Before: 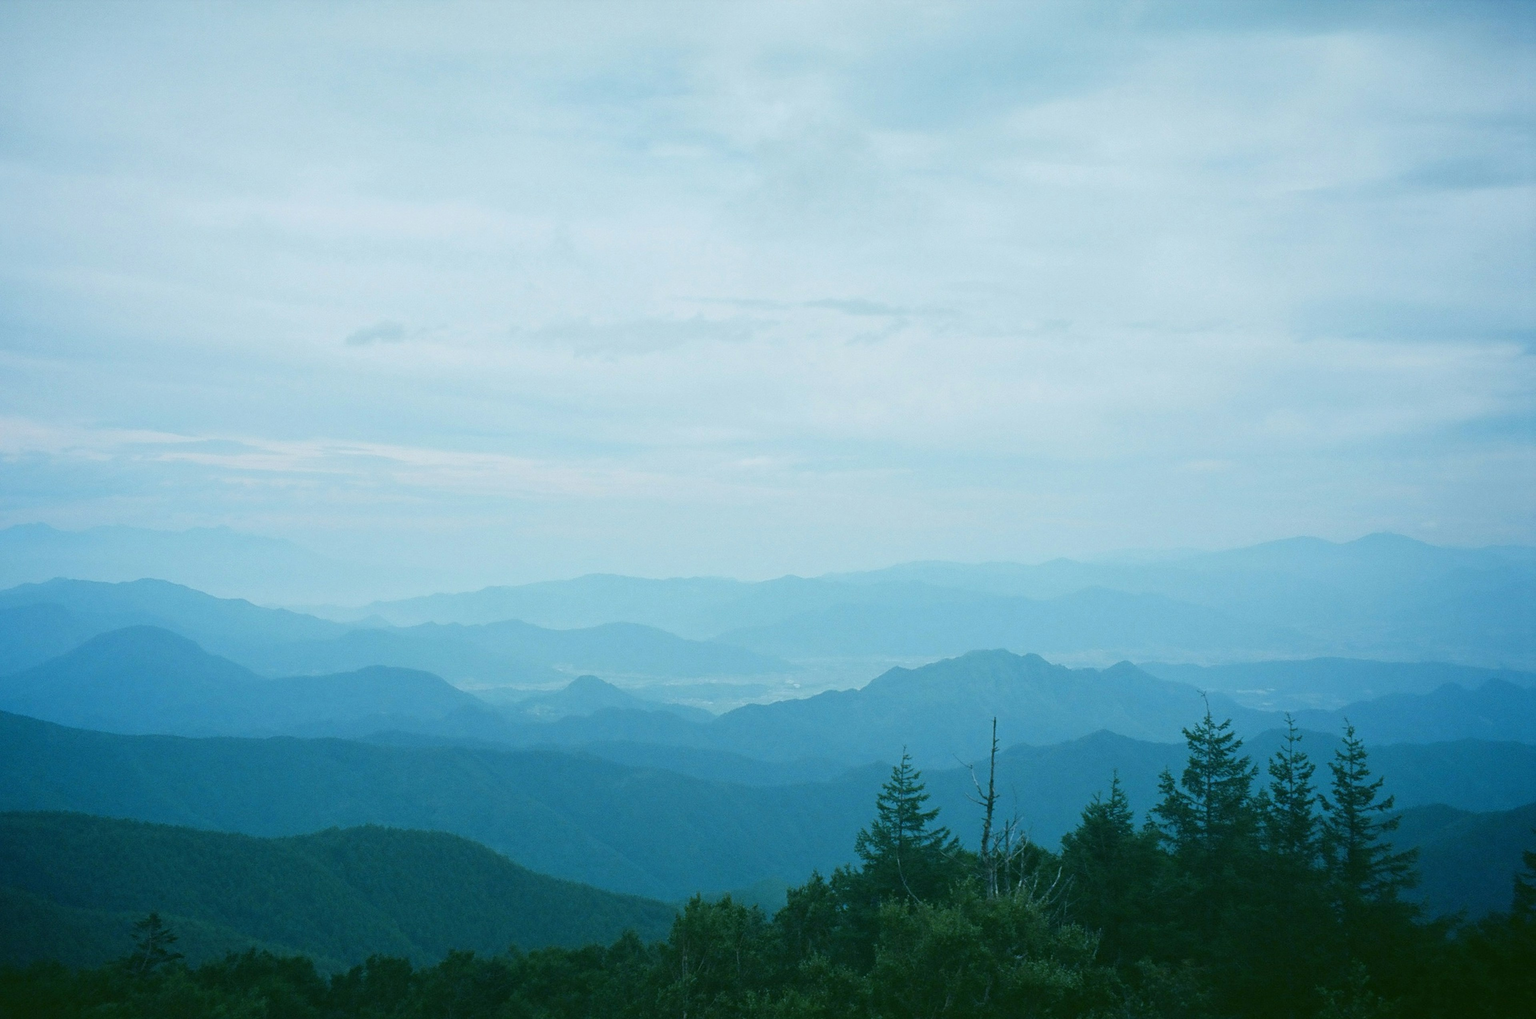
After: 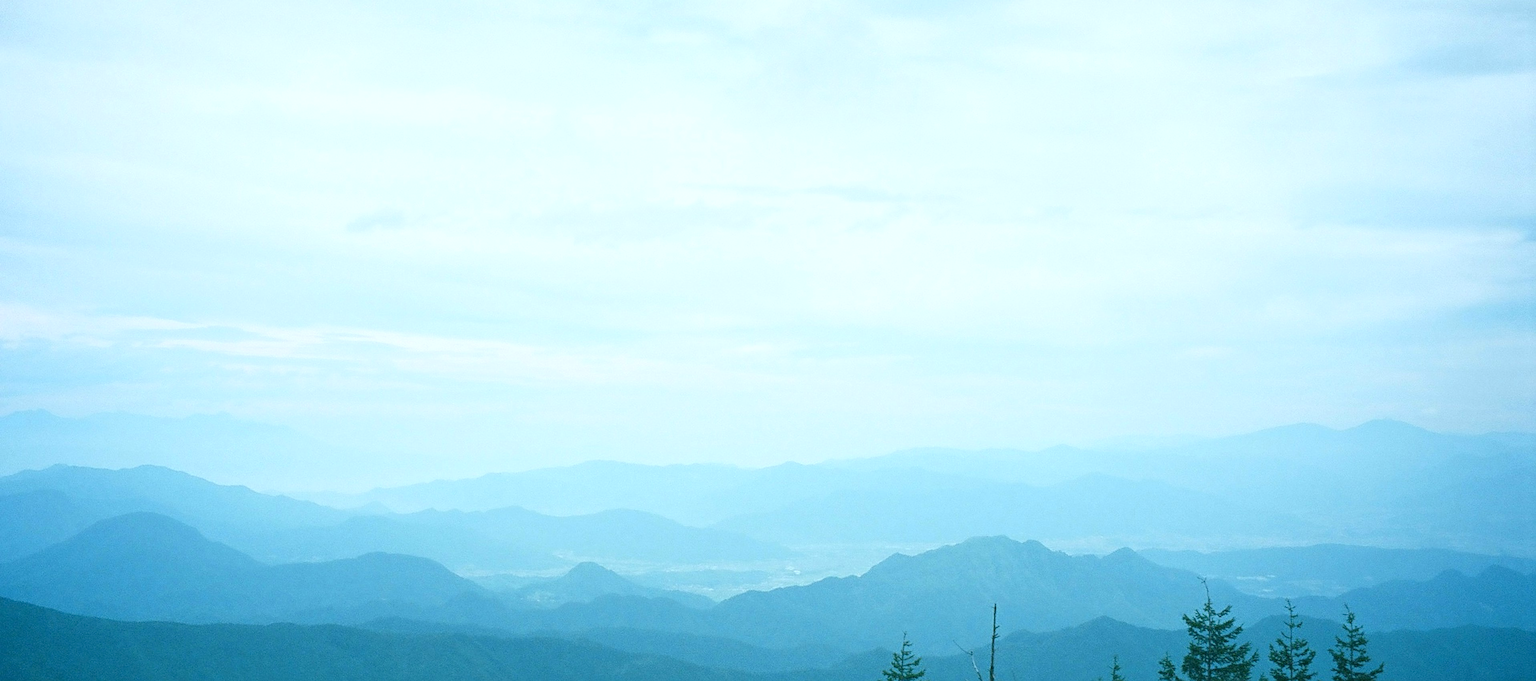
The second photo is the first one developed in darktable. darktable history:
crop: top 11.182%, bottom 21.934%
sharpen: on, module defaults
shadows and highlights: shadows -0.63, highlights 39.07
exposure: exposure 0.422 EV, compensate highlight preservation false
local contrast: highlights 101%, shadows 103%, detail 119%, midtone range 0.2
